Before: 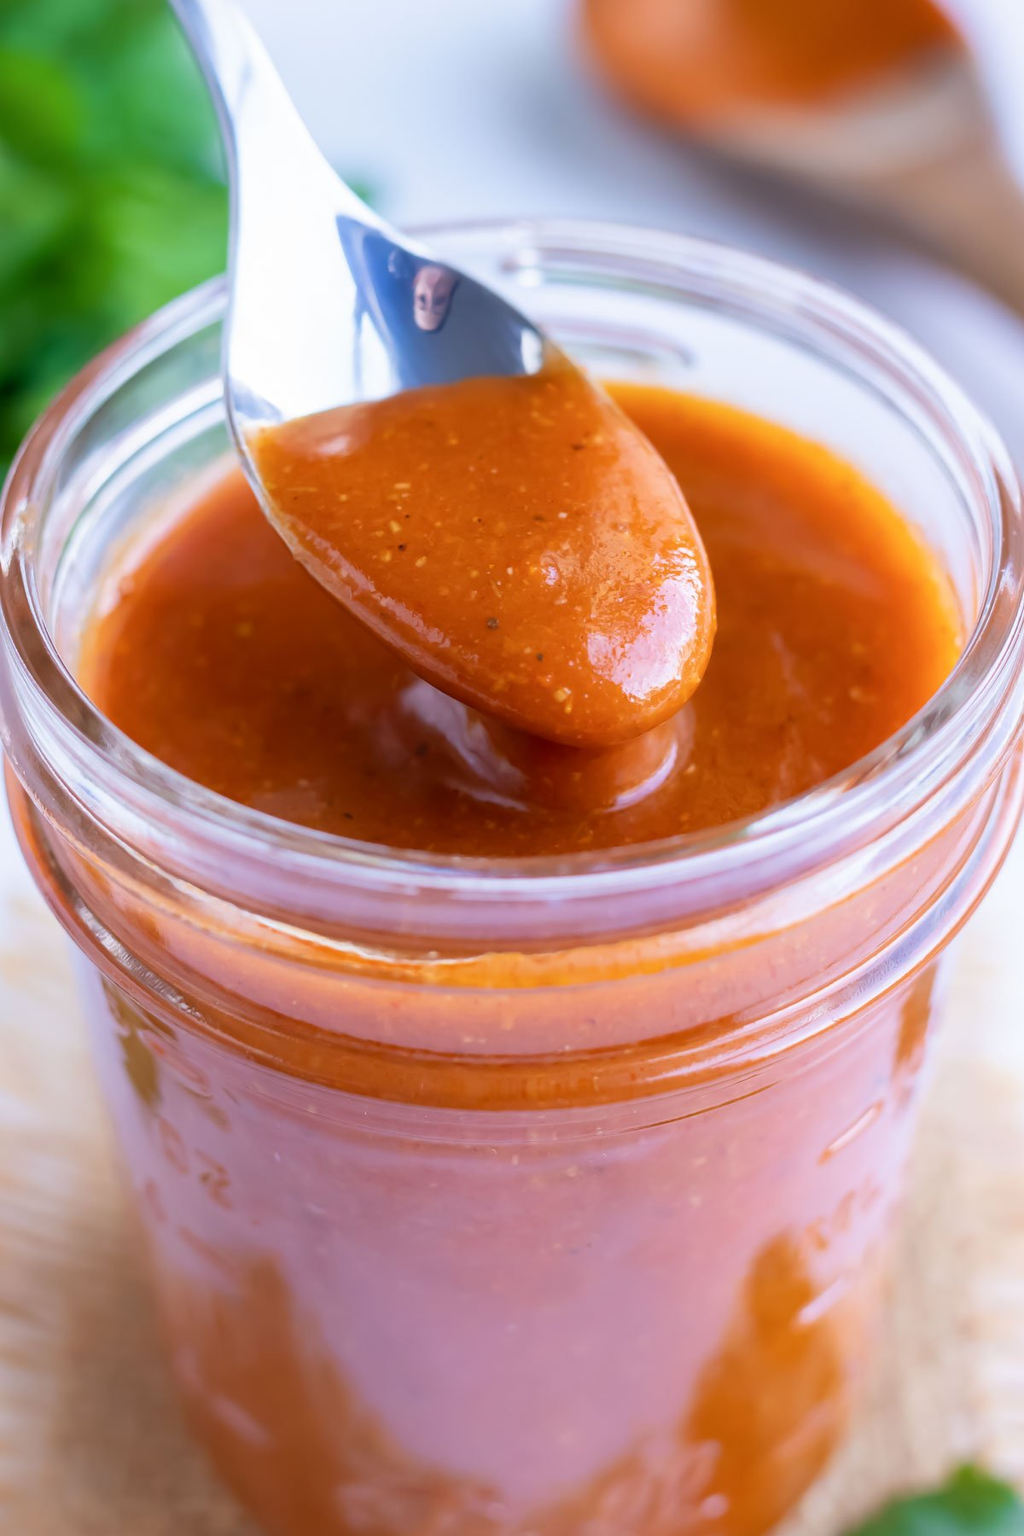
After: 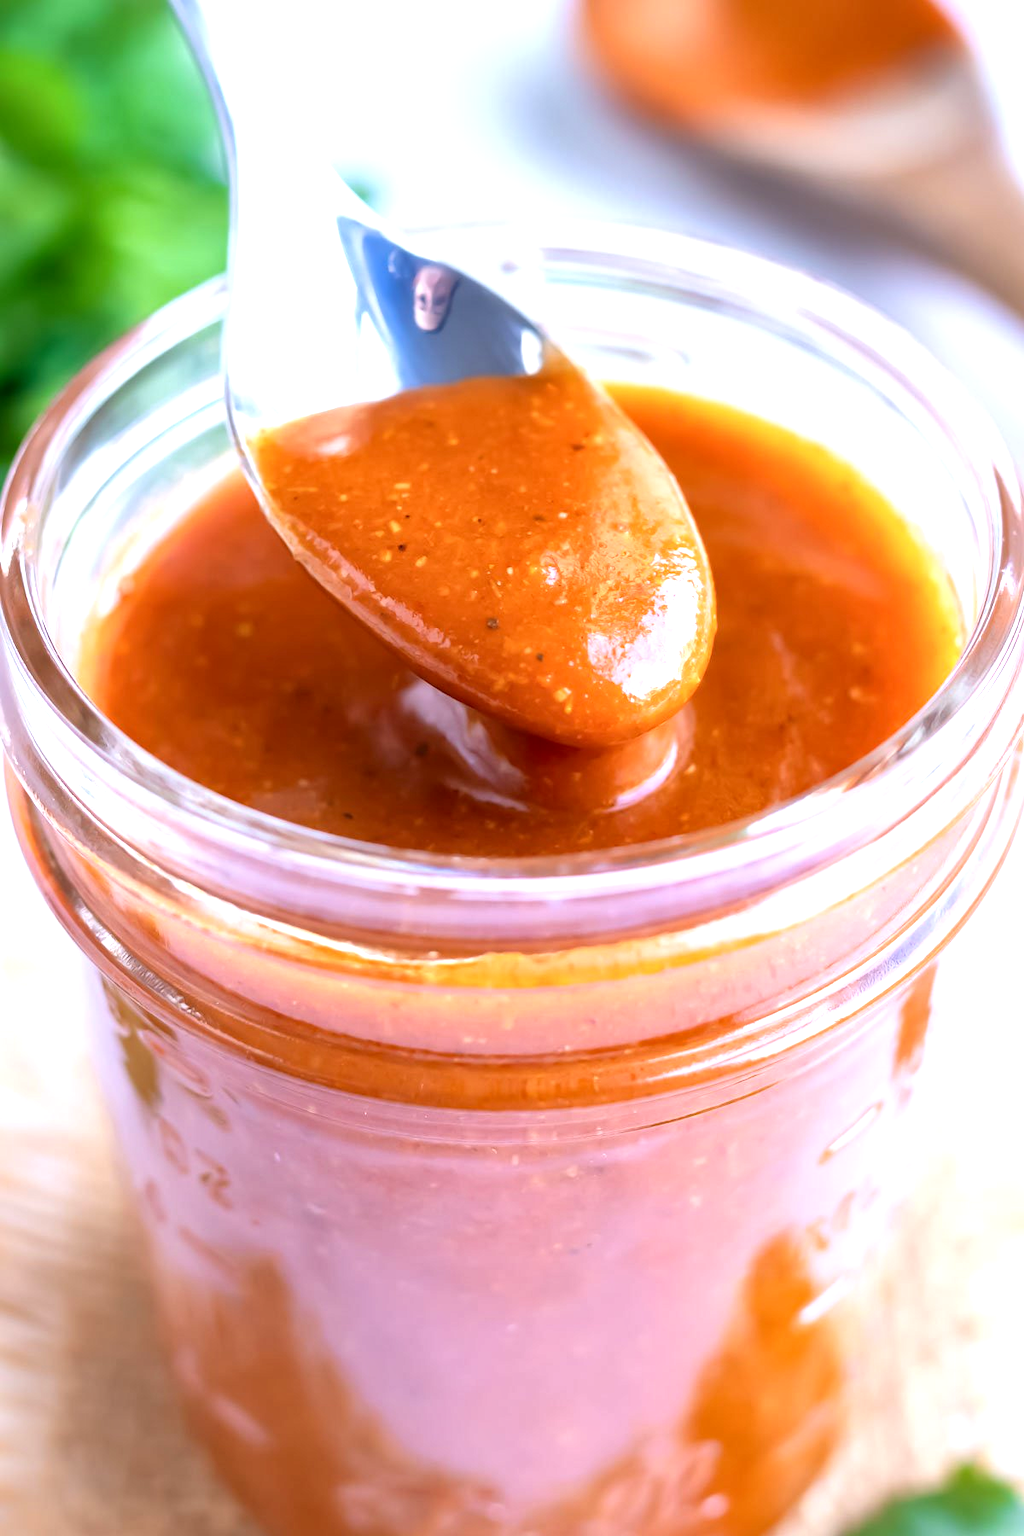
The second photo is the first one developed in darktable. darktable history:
exposure: exposure 0.747 EV, compensate exposure bias true, compensate highlight preservation false
local contrast: mode bilateral grid, contrast 20, coarseness 51, detail 132%, midtone range 0.2
